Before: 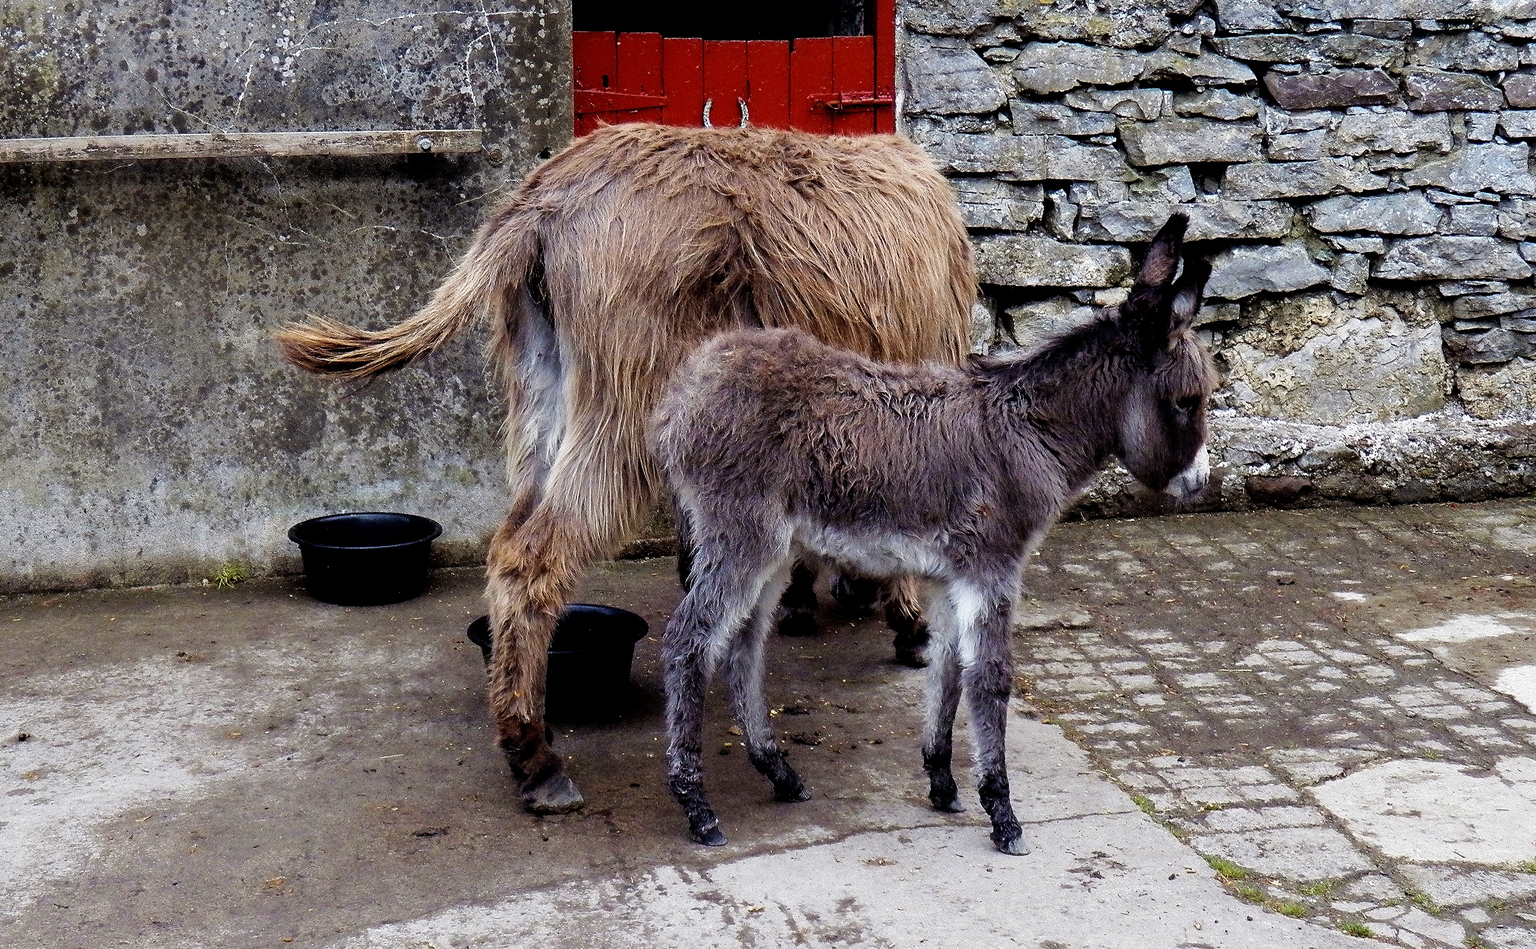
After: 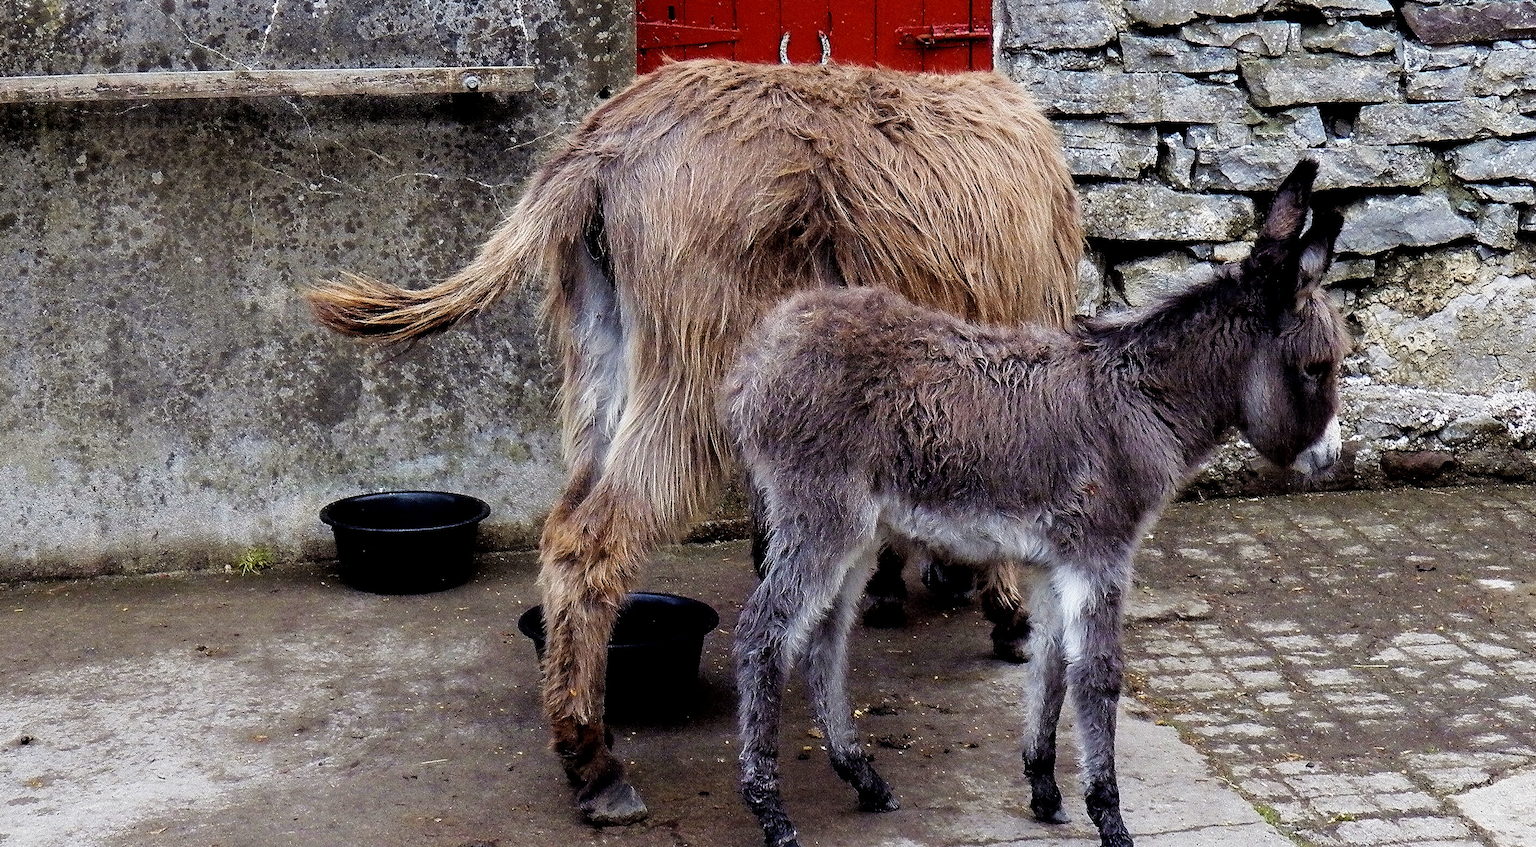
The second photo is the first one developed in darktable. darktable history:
crop: top 7.409%, right 9.806%, bottom 12.07%
